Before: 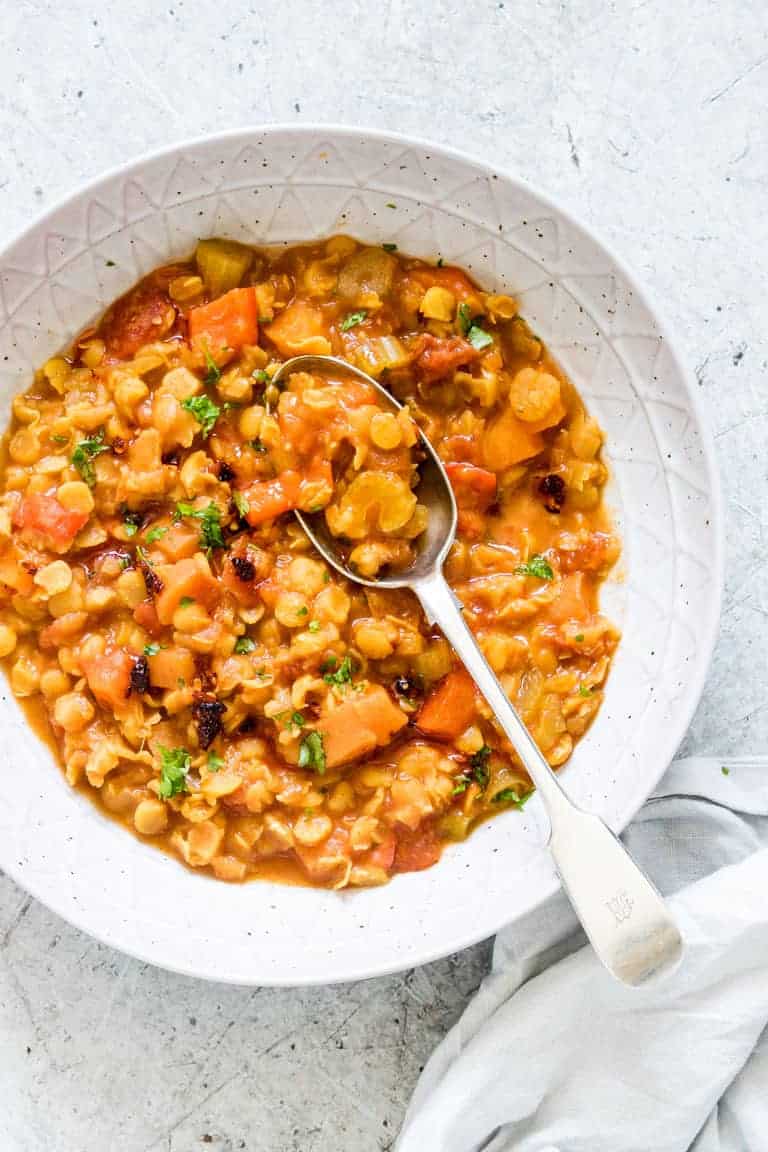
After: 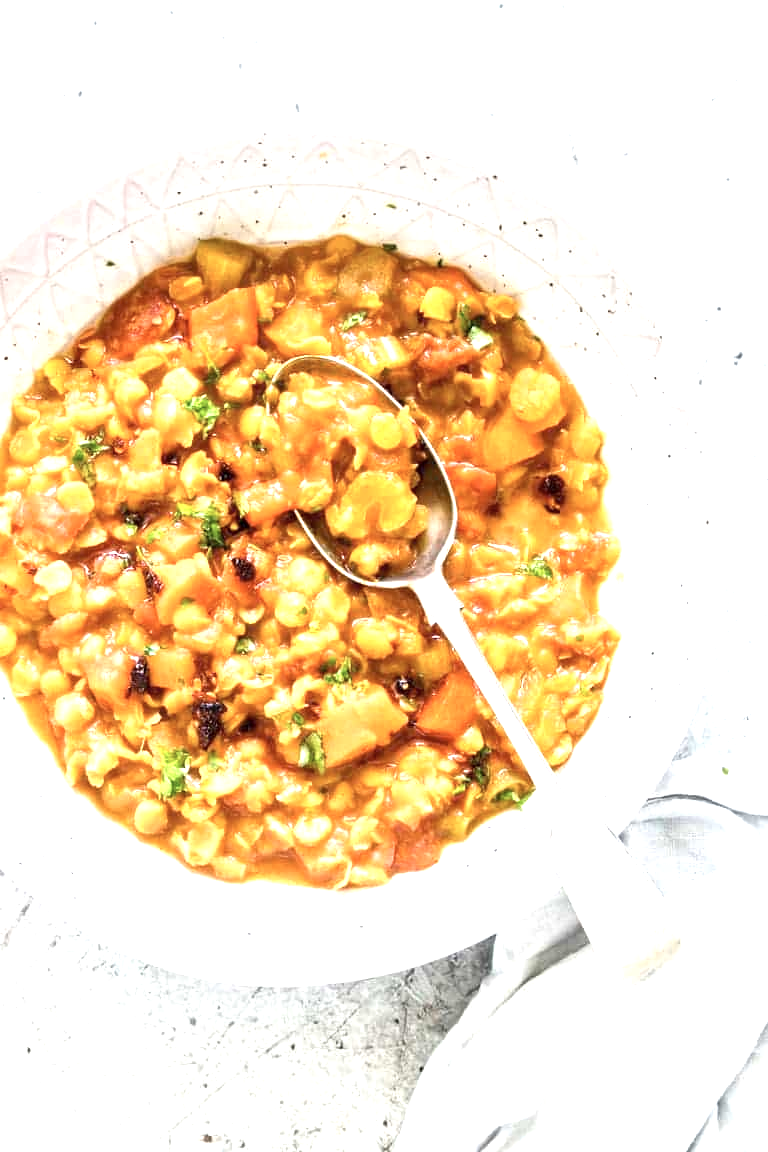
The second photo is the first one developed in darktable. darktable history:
exposure: black level correction 0.001, exposure 1.052 EV, compensate exposure bias true, compensate highlight preservation false
contrast brightness saturation: saturation -0.176
